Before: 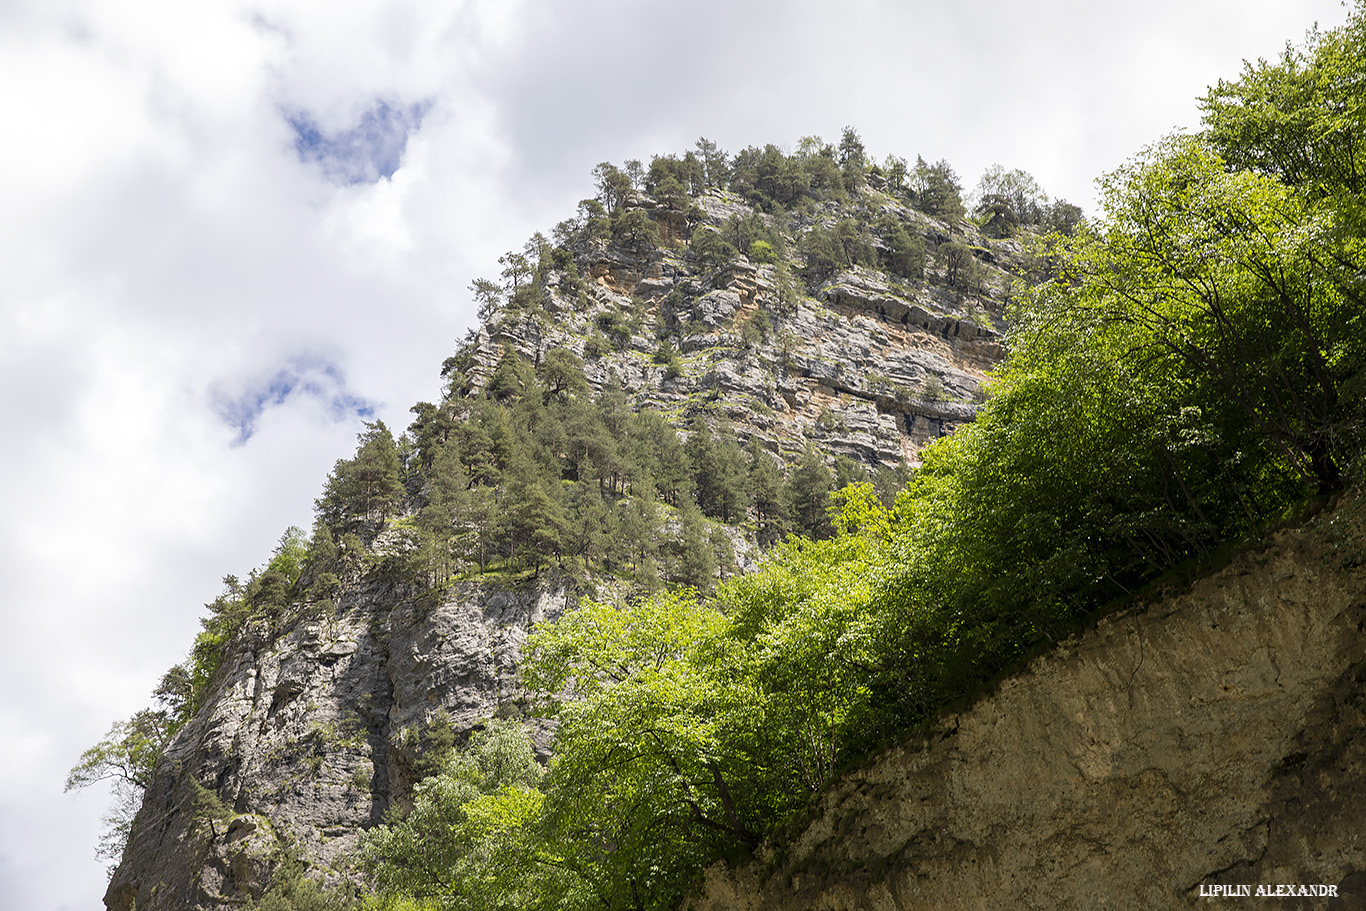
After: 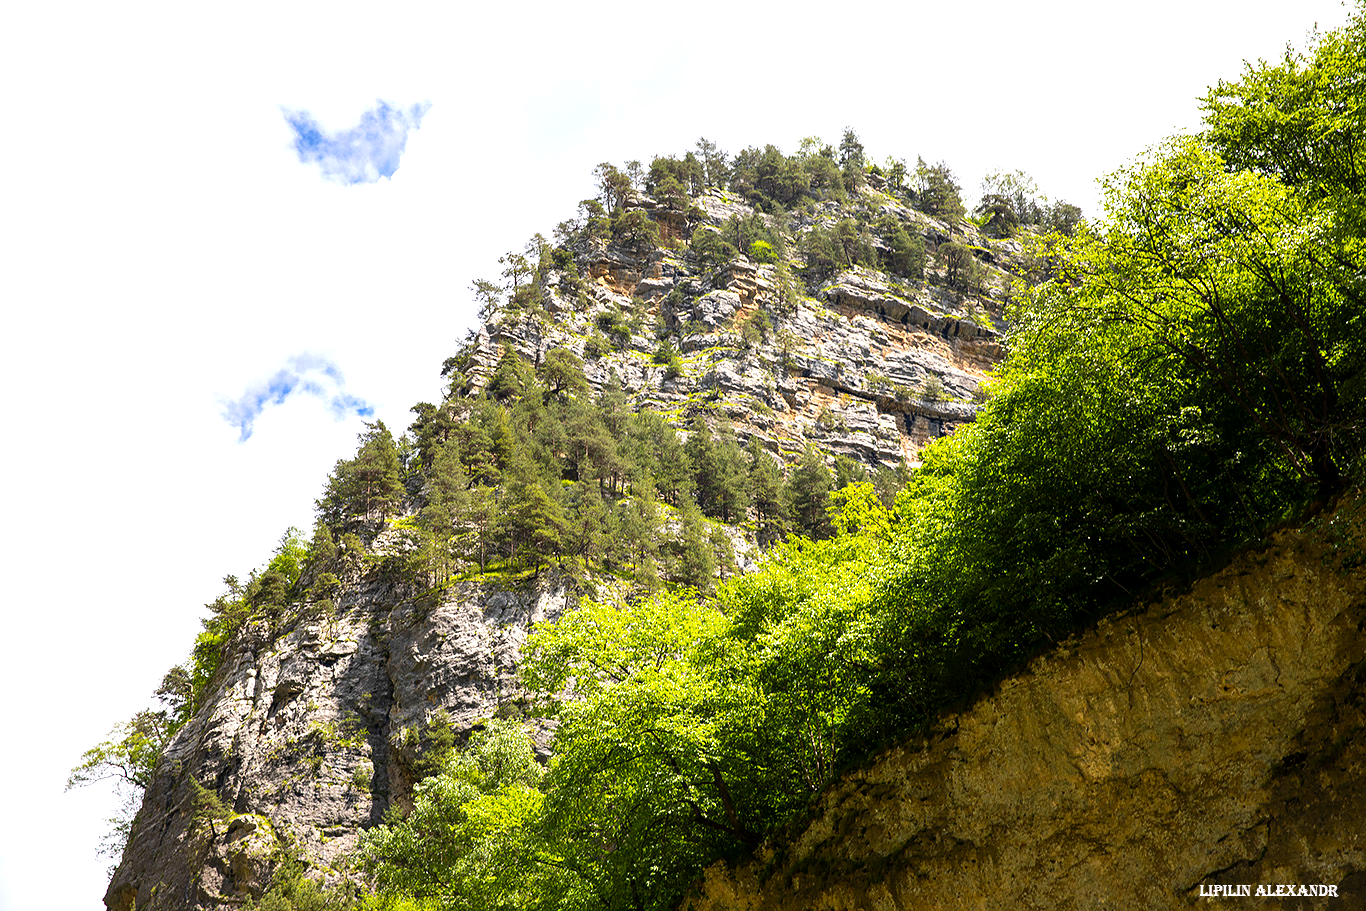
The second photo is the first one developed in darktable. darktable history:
tone equalizer: -8 EV -0.451 EV, -7 EV -0.403 EV, -6 EV -0.364 EV, -5 EV -0.183 EV, -3 EV 0.234 EV, -2 EV 0.343 EV, -1 EV 0.378 EV, +0 EV 0.41 EV, edges refinement/feathering 500, mask exposure compensation -1.57 EV, preserve details no
color balance rgb: perceptual saturation grading › global saturation 30.323%, perceptual brilliance grading › highlights 8.415%, perceptual brilliance grading › mid-tones 3.454%, perceptual brilliance grading › shadows 1.534%, global vibrance 24.883%
exposure: compensate highlight preservation false
